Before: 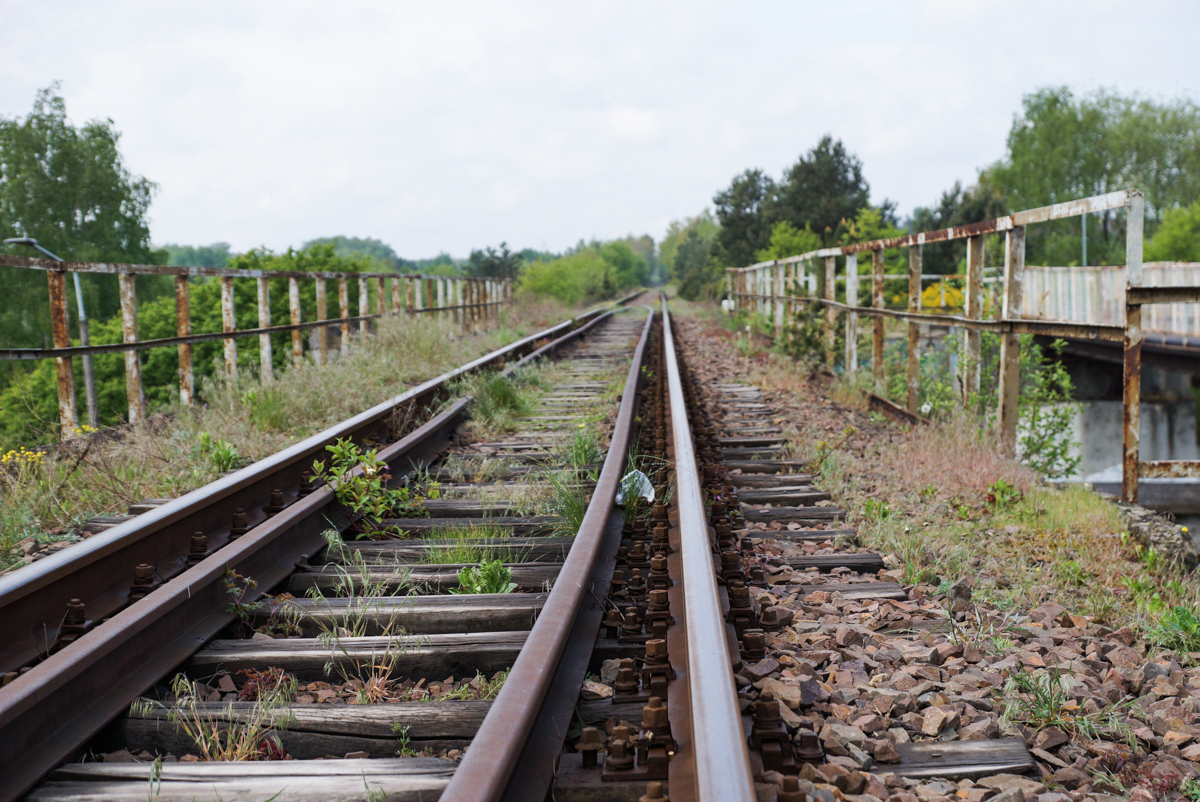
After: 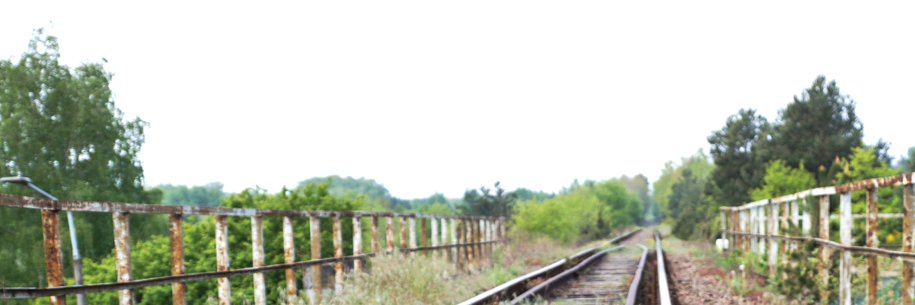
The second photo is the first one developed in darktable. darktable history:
crop: left 0.579%, top 7.627%, right 23.167%, bottom 54.275%
exposure: black level correction 0, exposure 0.7 EV, compensate exposure bias true, compensate highlight preservation false
